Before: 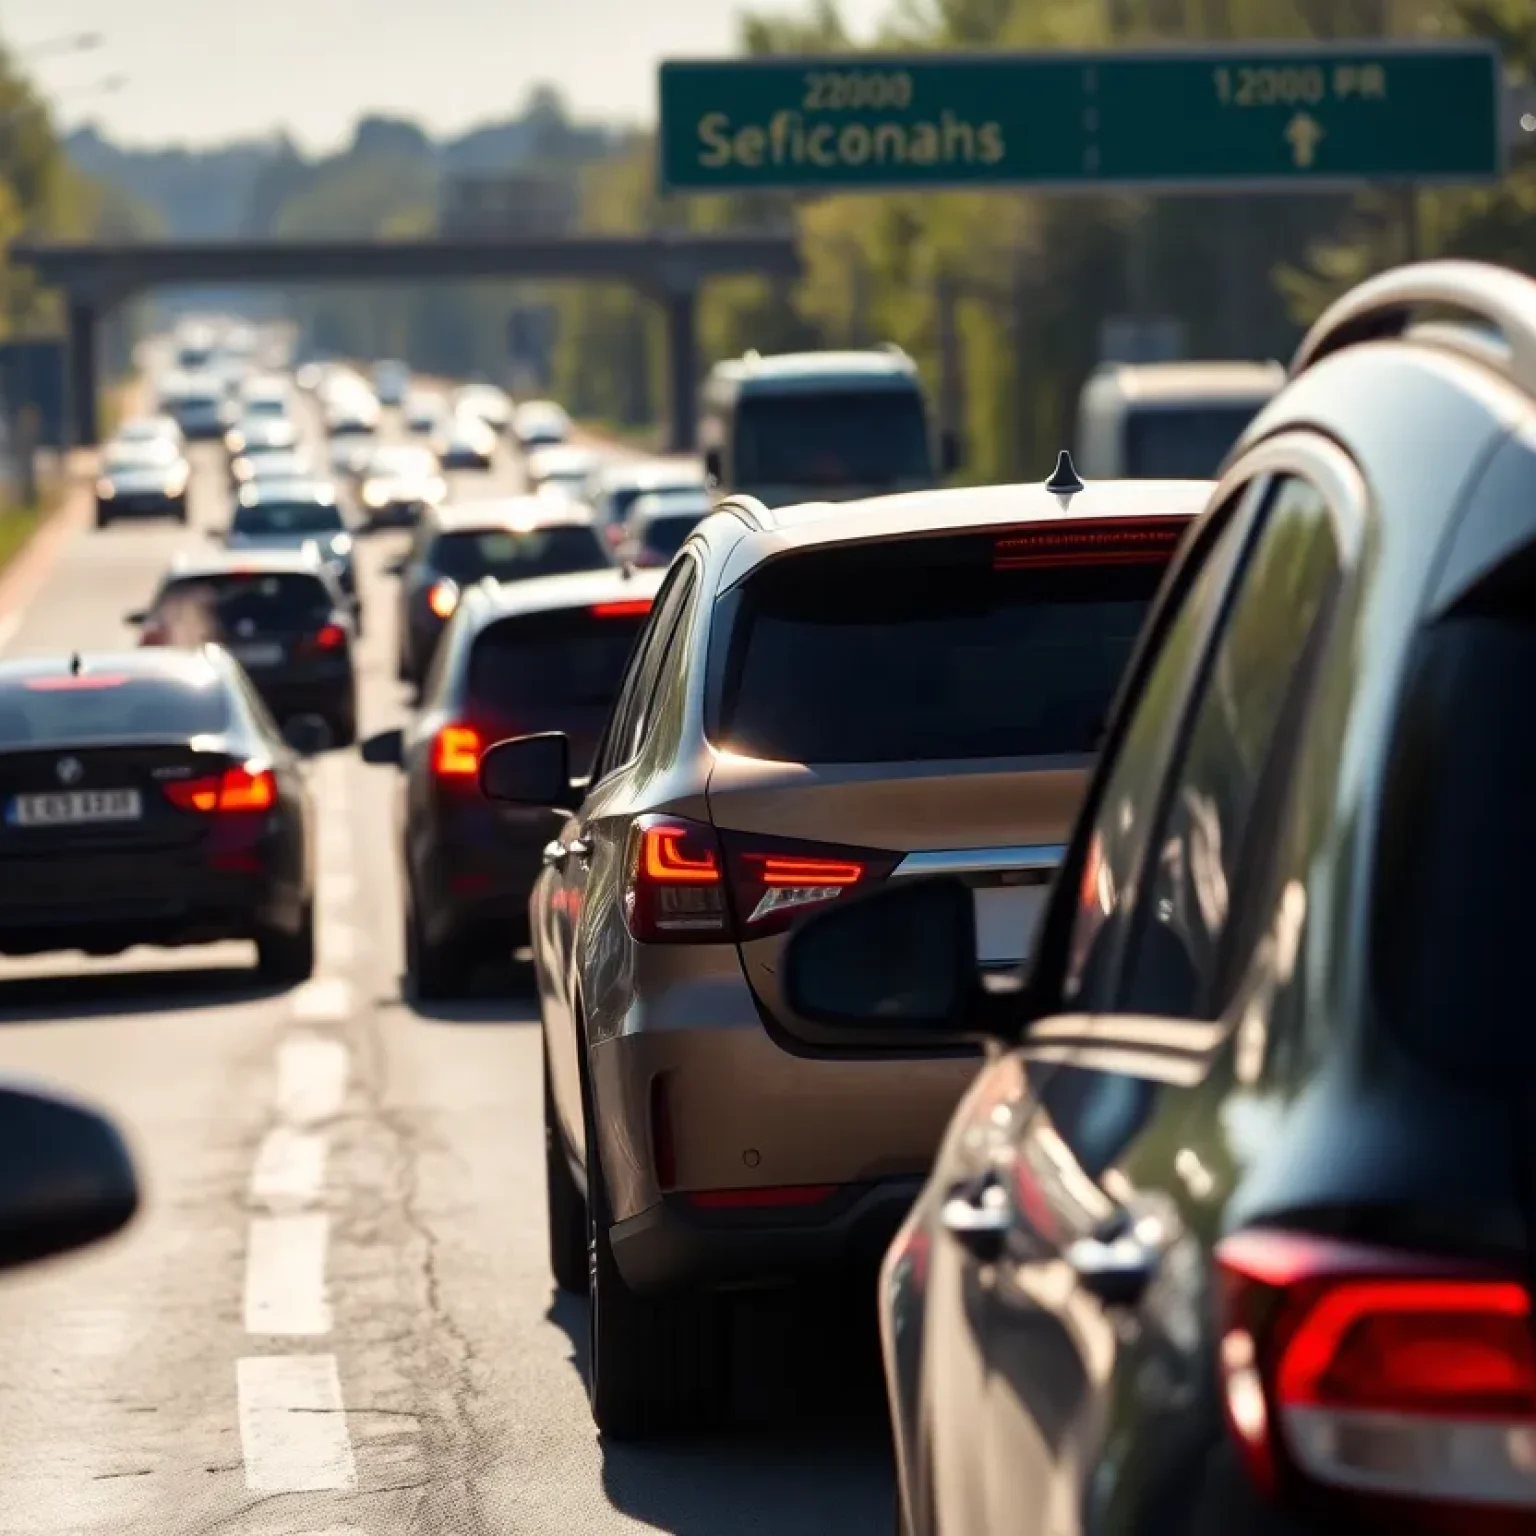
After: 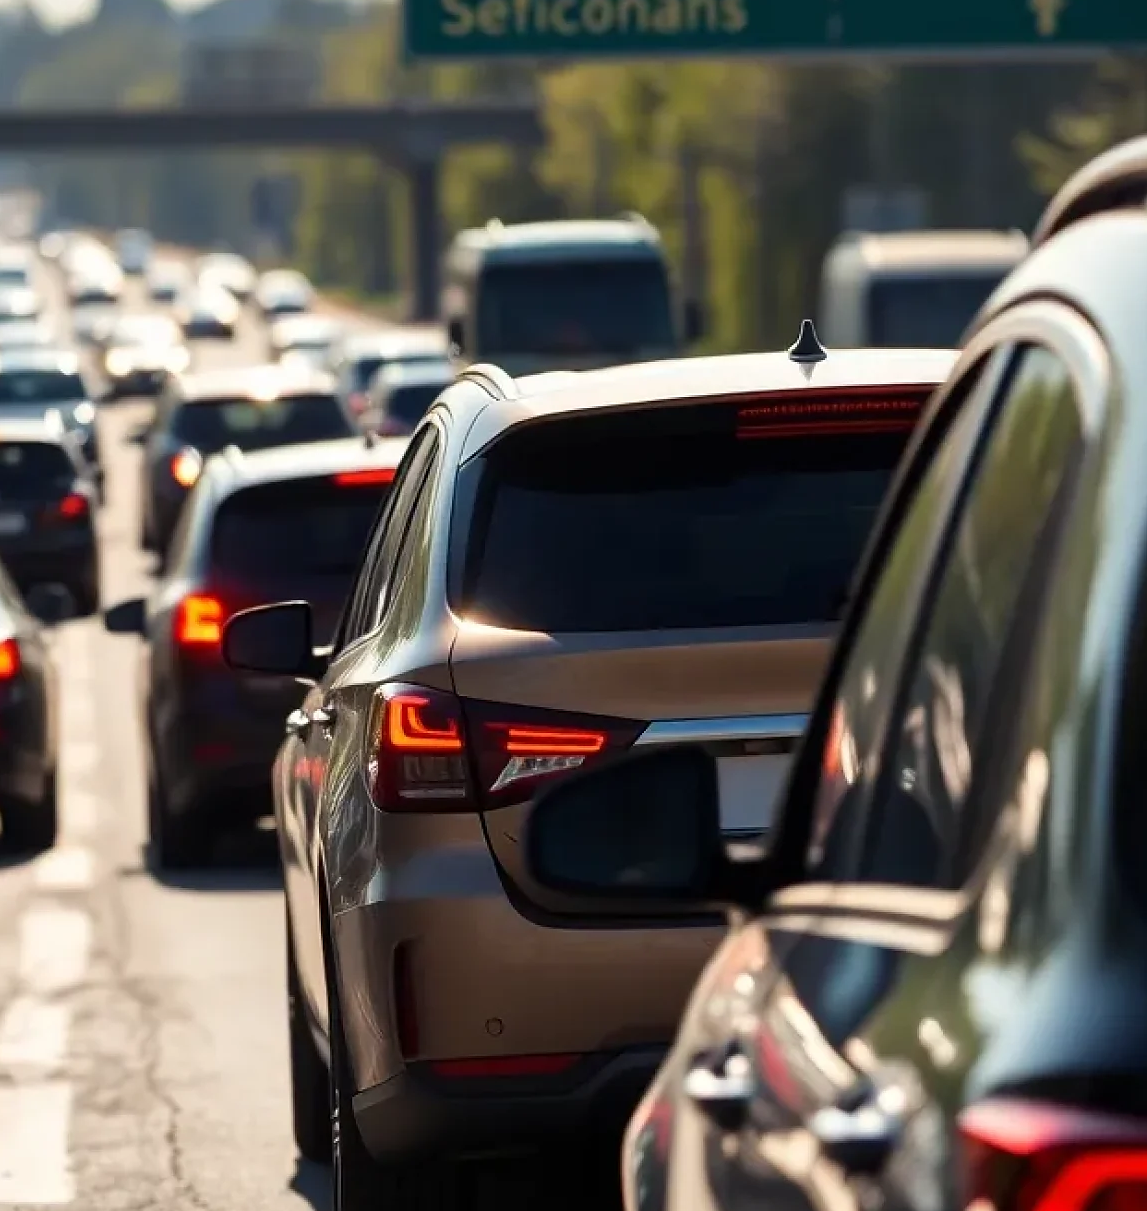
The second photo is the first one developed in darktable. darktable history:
sharpen: radius 0.982, amount 0.615
crop: left 16.74%, top 8.54%, right 8.567%, bottom 12.567%
